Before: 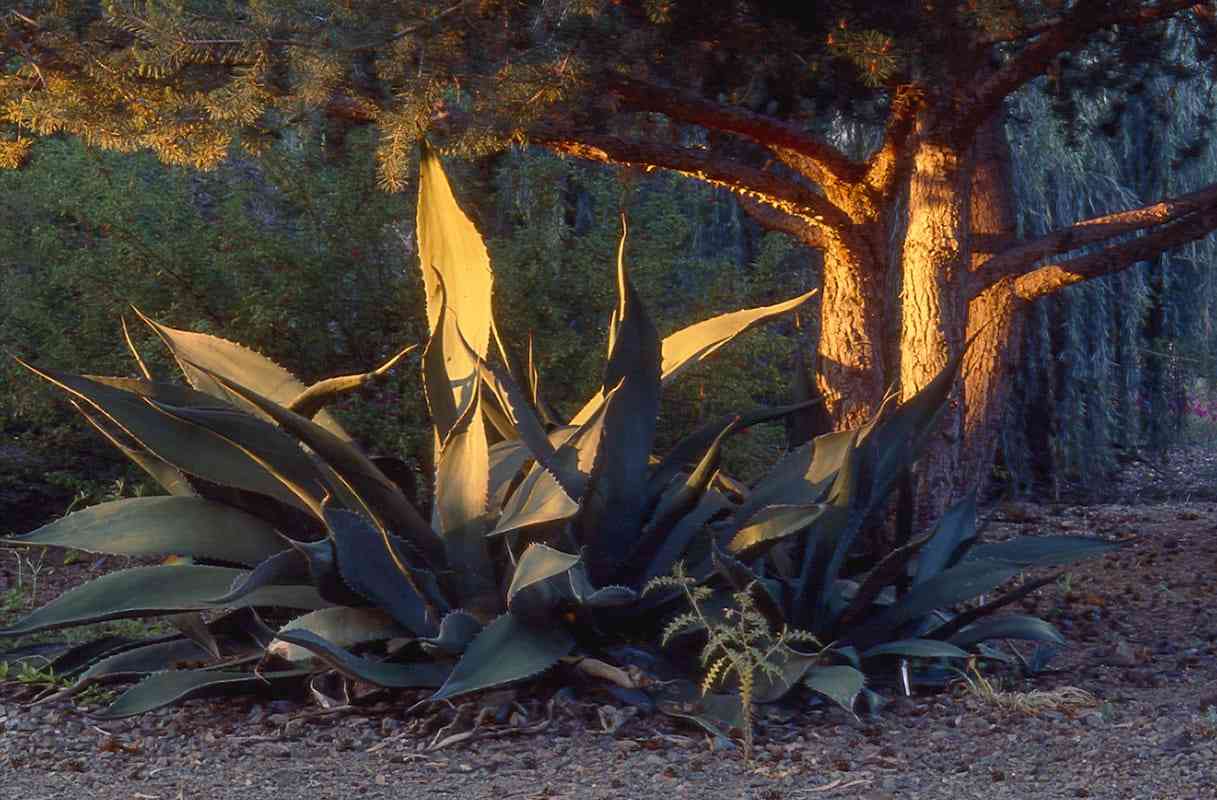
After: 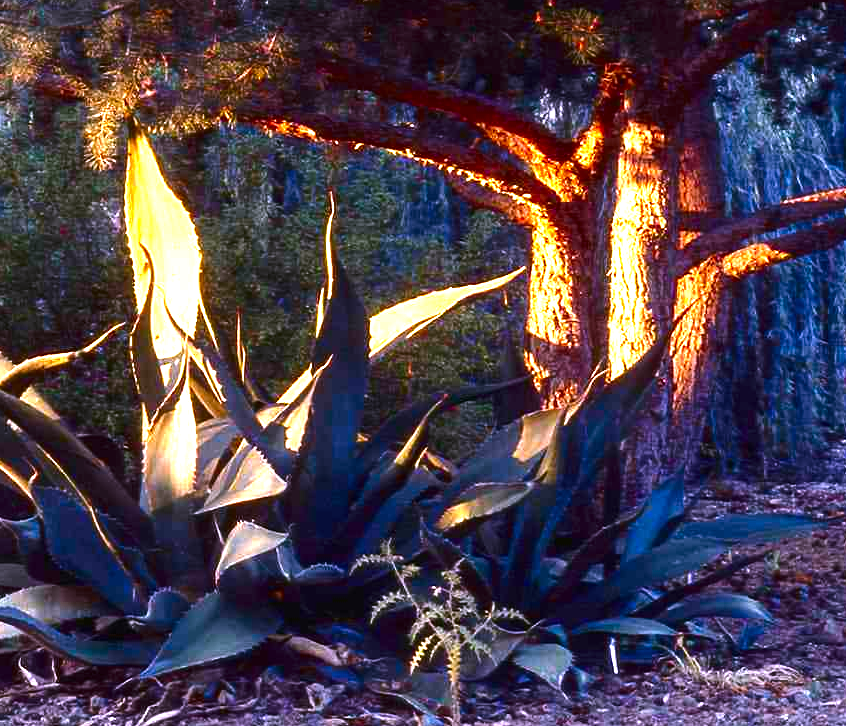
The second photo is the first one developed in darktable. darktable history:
exposure: black level correction 0, exposure 1.45 EV, compensate exposure bias true, compensate highlight preservation false
white balance: red 1.042, blue 1.17
tone equalizer: -8 EV -0.417 EV, -7 EV -0.389 EV, -6 EV -0.333 EV, -5 EV -0.222 EV, -3 EV 0.222 EV, -2 EV 0.333 EV, -1 EV 0.389 EV, +0 EV 0.417 EV, edges refinement/feathering 500, mask exposure compensation -1.57 EV, preserve details no
crop and rotate: left 24.034%, top 2.838%, right 6.406%, bottom 6.299%
contrast brightness saturation: brightness -0.25, saturation 0.2
